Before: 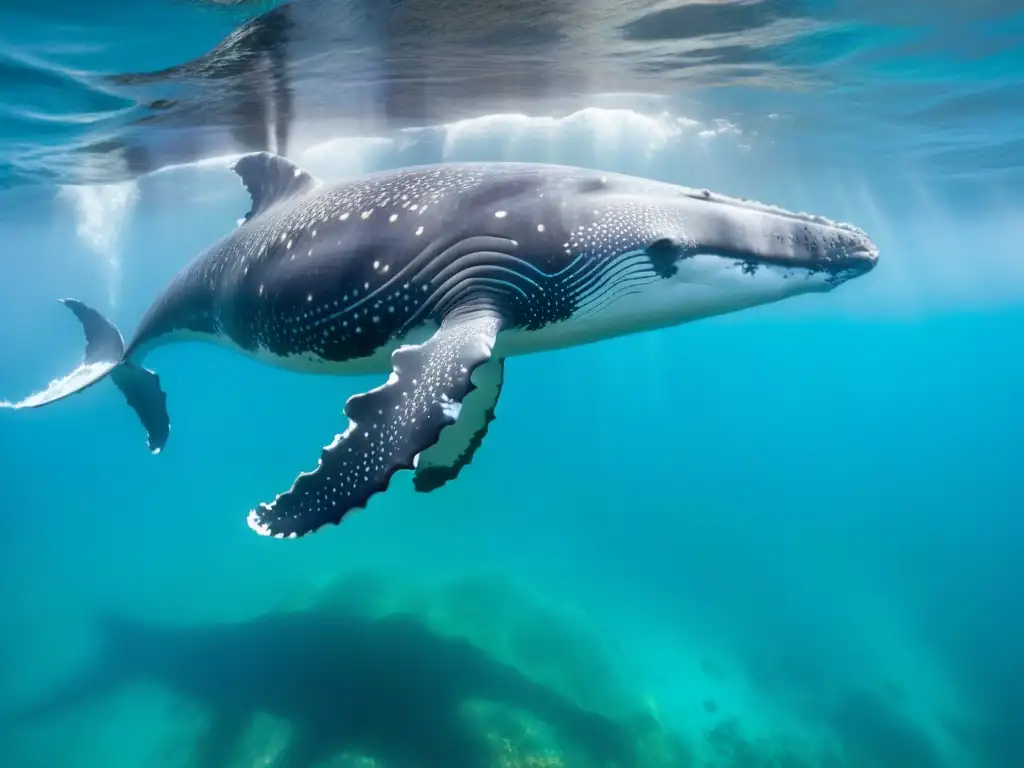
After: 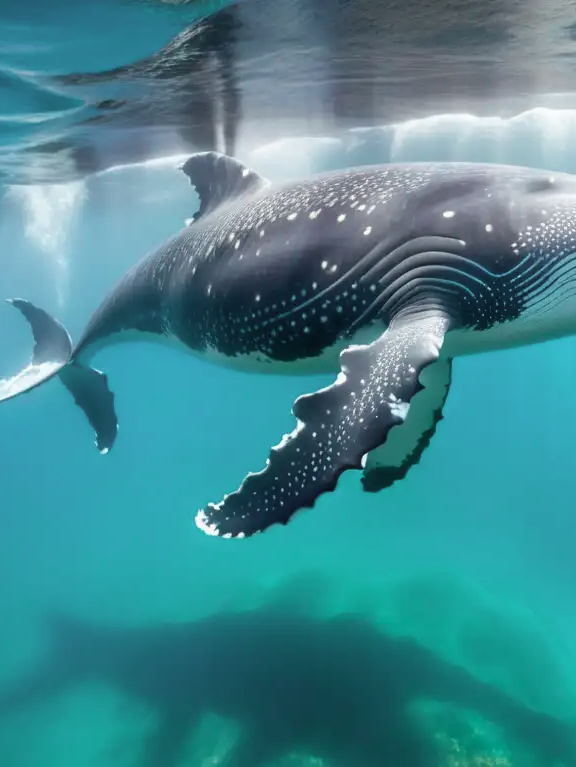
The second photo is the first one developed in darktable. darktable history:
color contrast: blue-yellow contrast 0.7
crop: left 5.114%, right 38.589%
